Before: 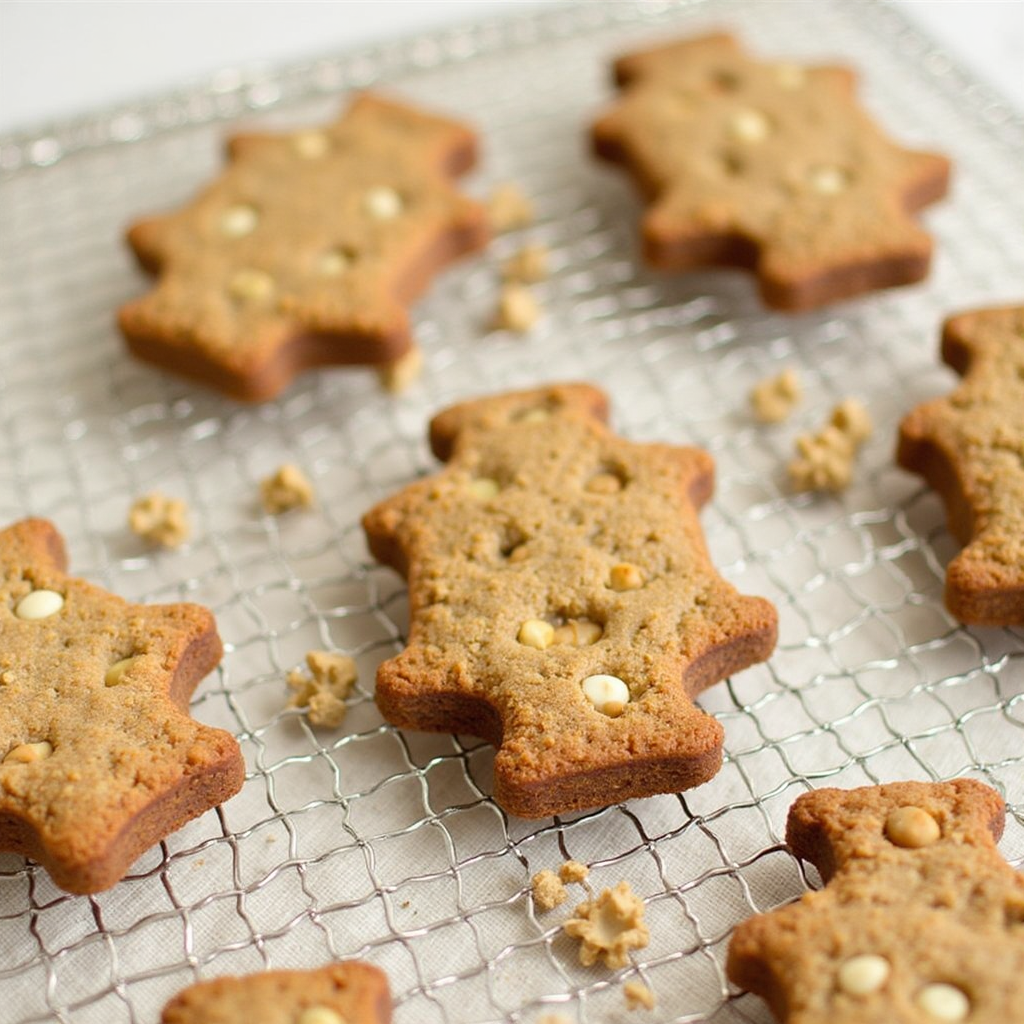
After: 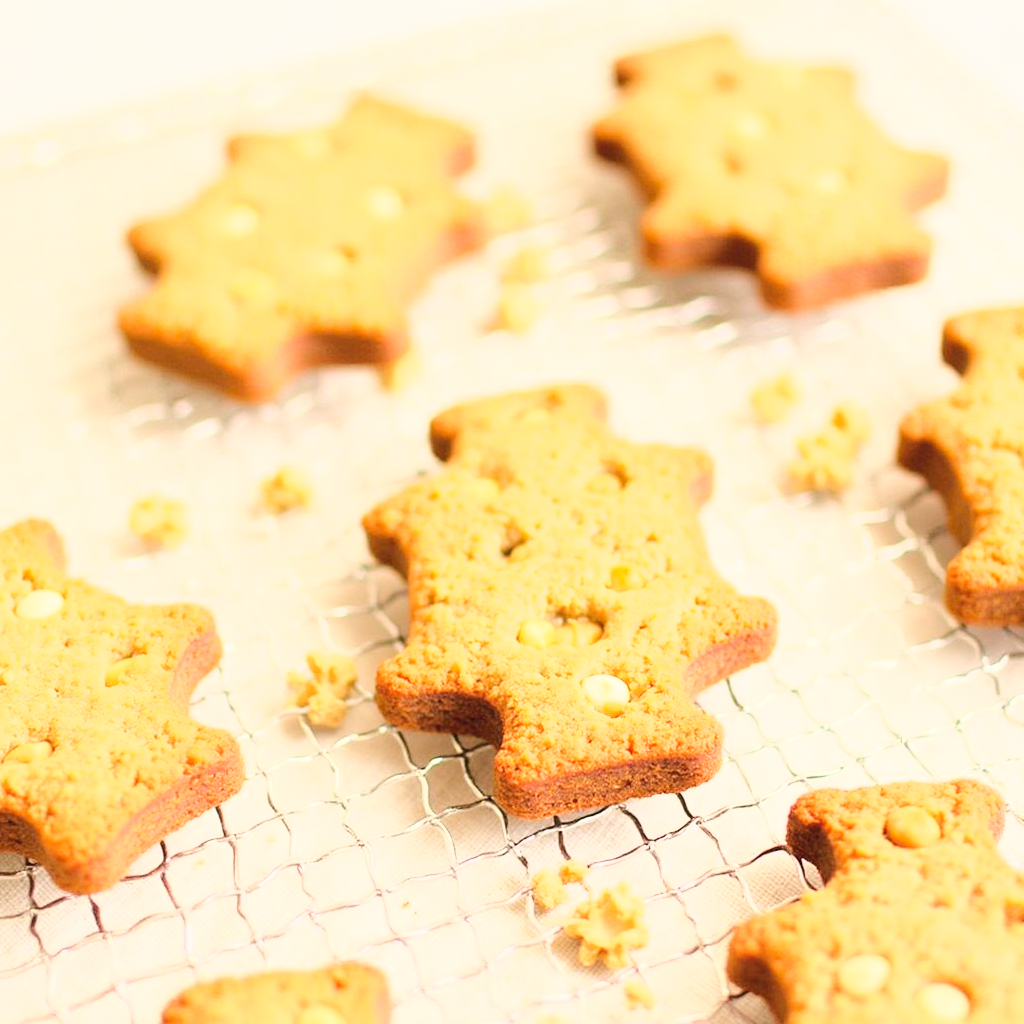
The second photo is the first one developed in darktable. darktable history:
exposure: black level correction -0.001, exposure 0.9 EV, compensate exposure bias true, compensate highlight preservation false
color correction: highlights a* 3.84, highlights b* 5.07
base curve: curves: ch0 [(0, 0) (0.025, 0.046) (0.112, 0.277) (0.467, 0.74) (0.814, 0.929) (1, 0.942)]
